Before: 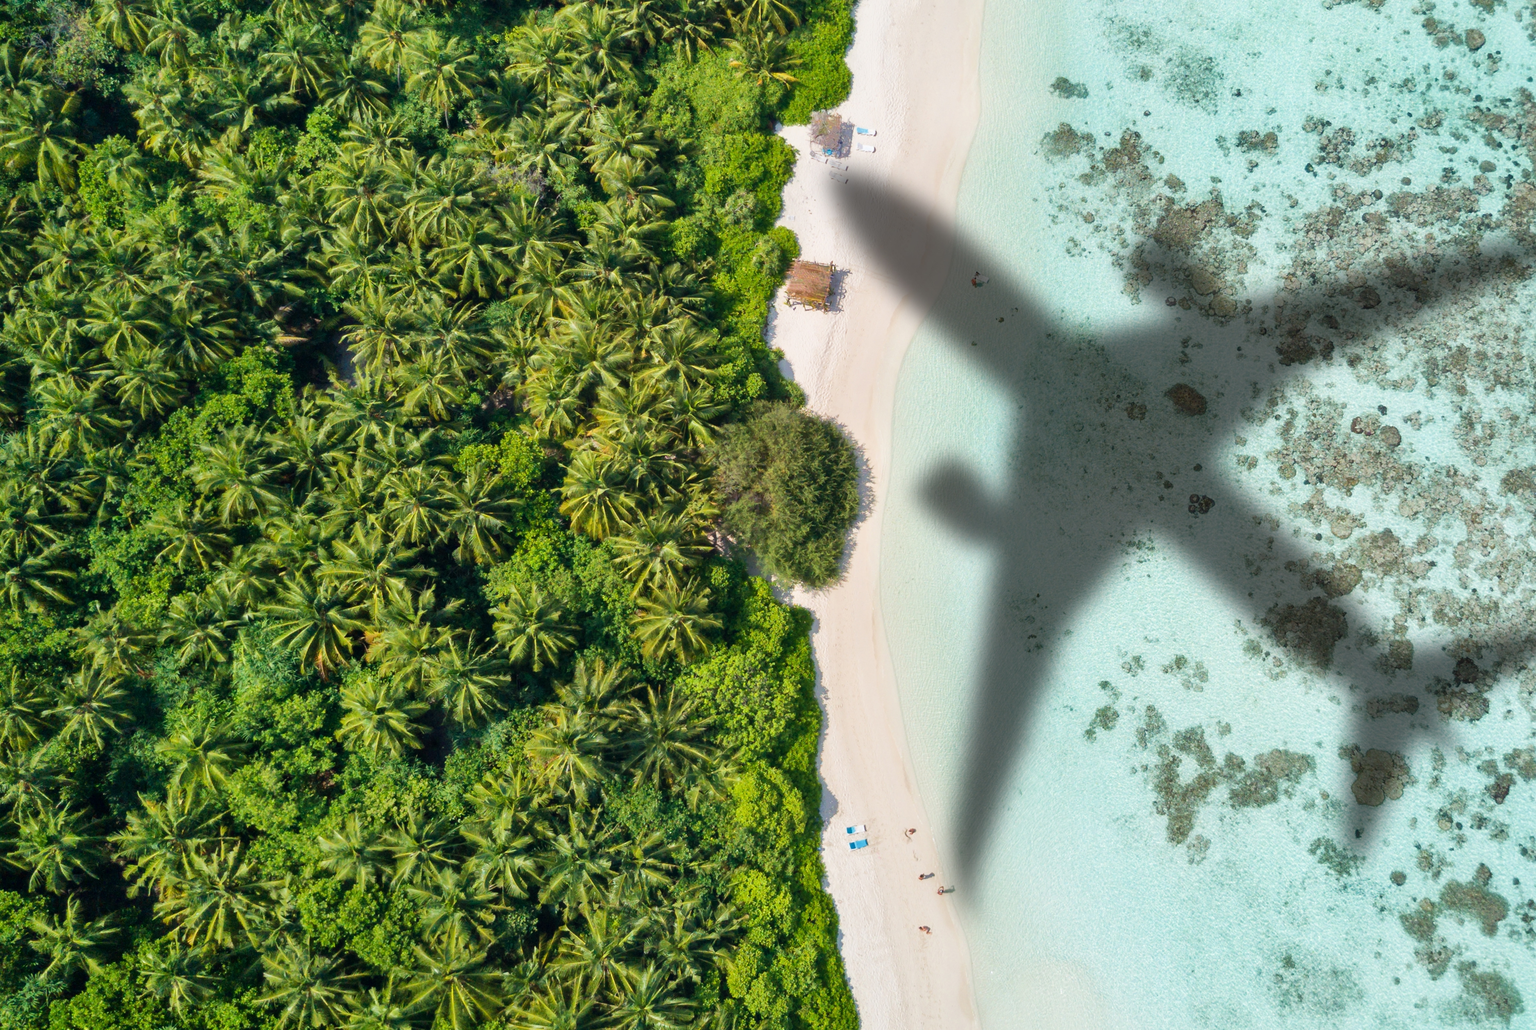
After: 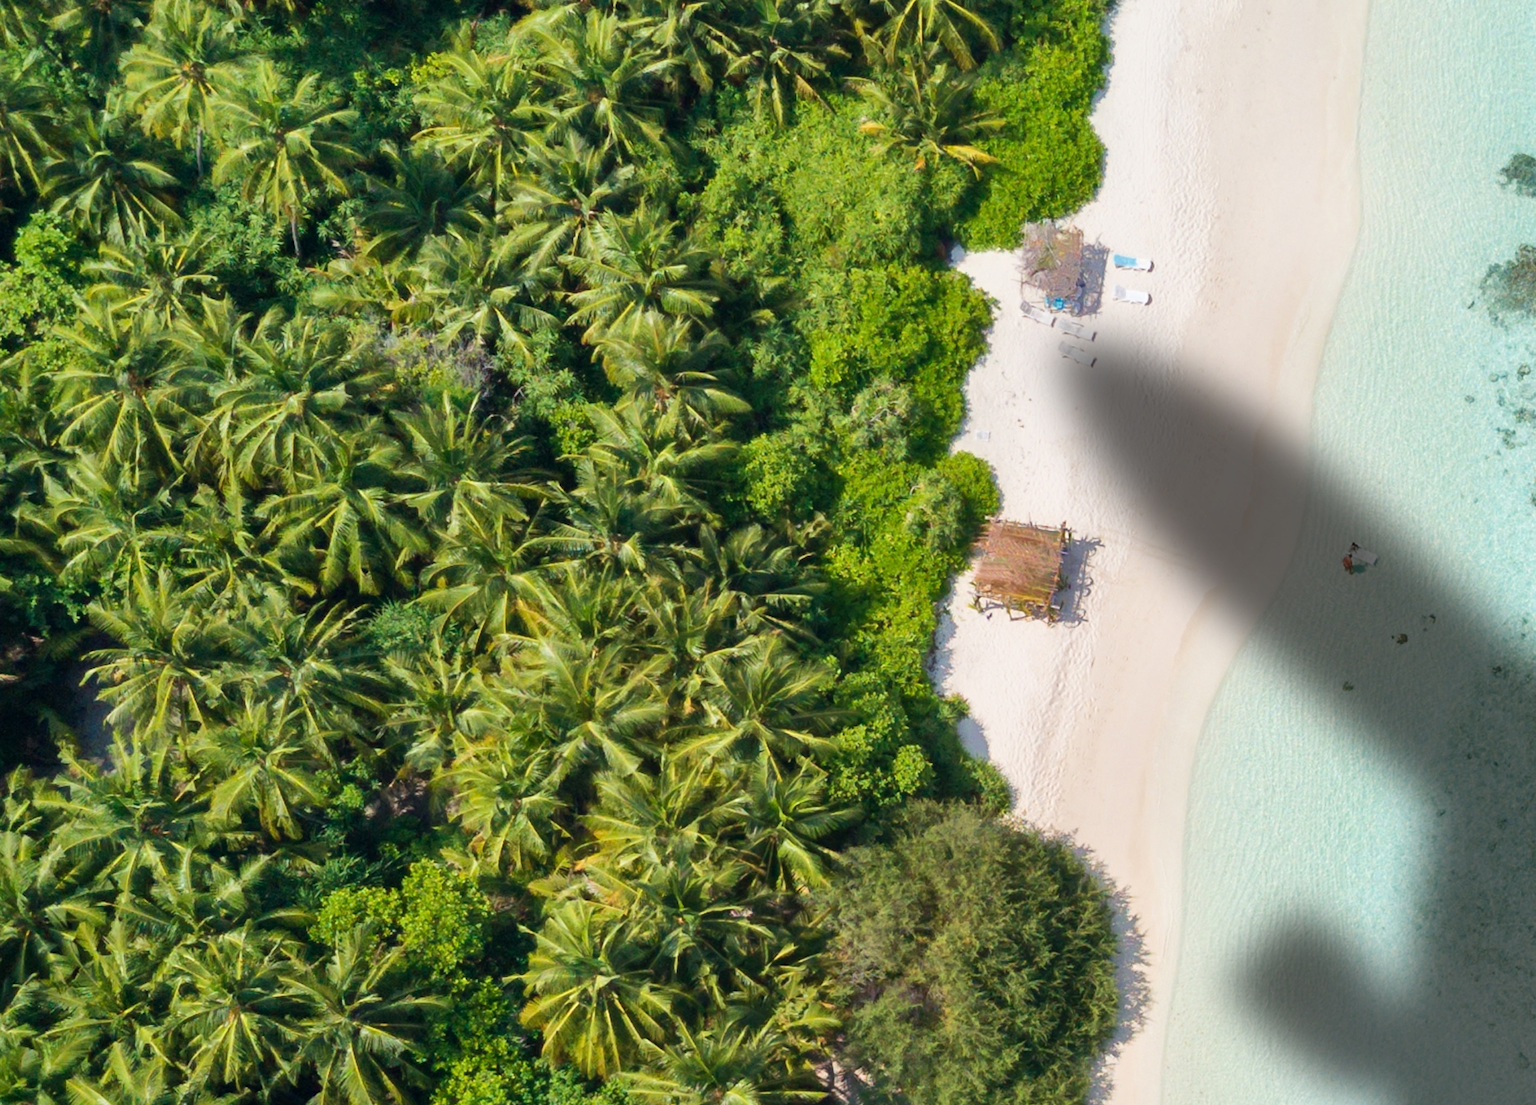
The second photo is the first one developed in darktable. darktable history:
crop: left 19.48%, right 30.421%, bottom 46.203%
